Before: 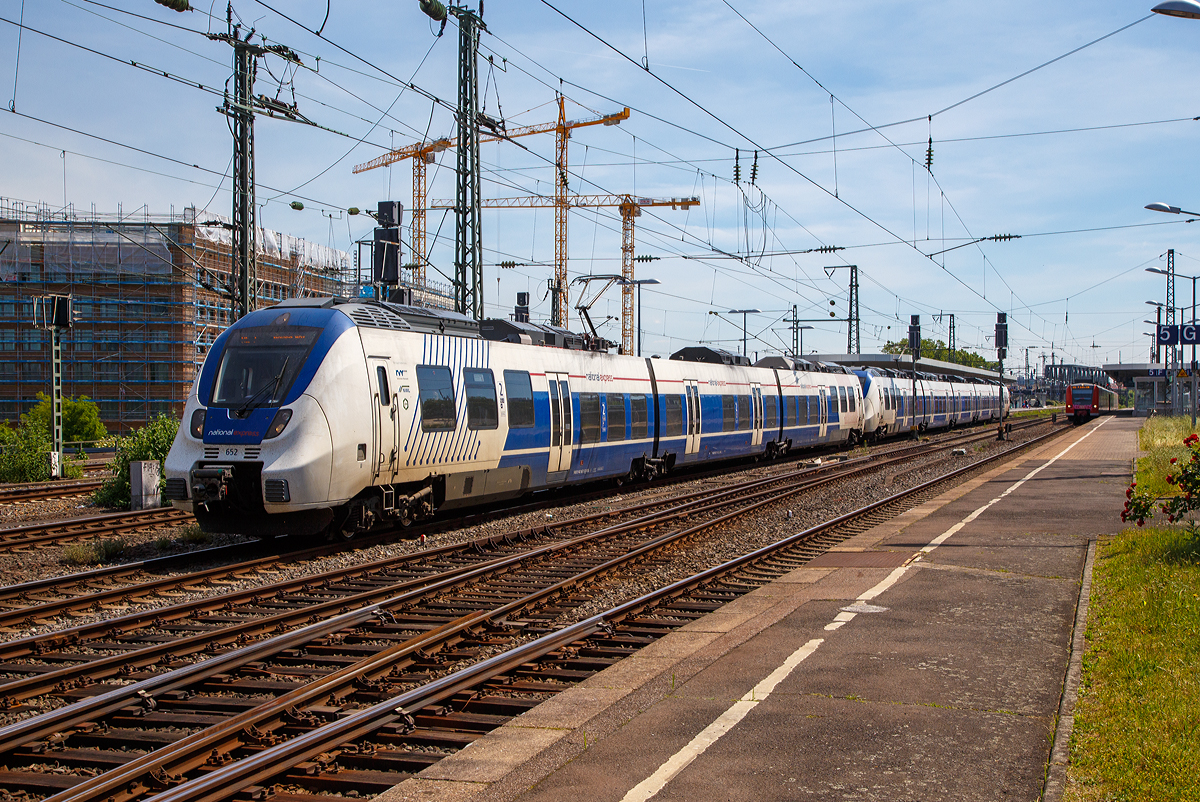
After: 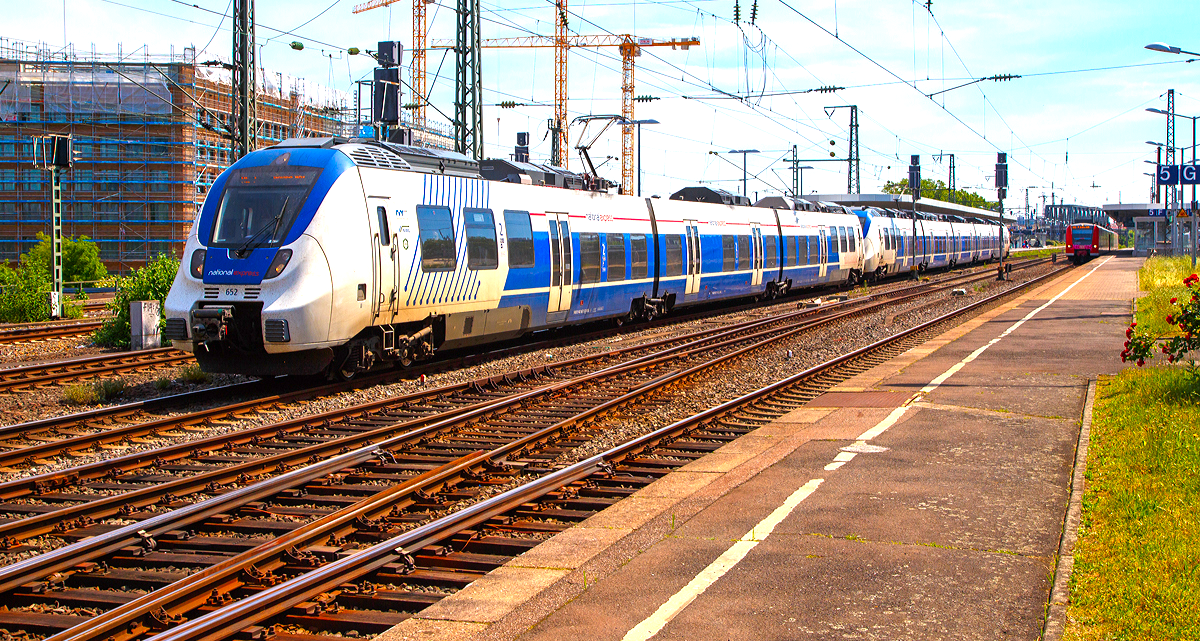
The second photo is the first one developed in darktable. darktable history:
crop and rotate: top 19.998%
exposure: black level correction 0, exposure 0.95 EV, compensate exposure bias true, compensate highlight preservation false
contrast brightness saturation: saturation 0.5
